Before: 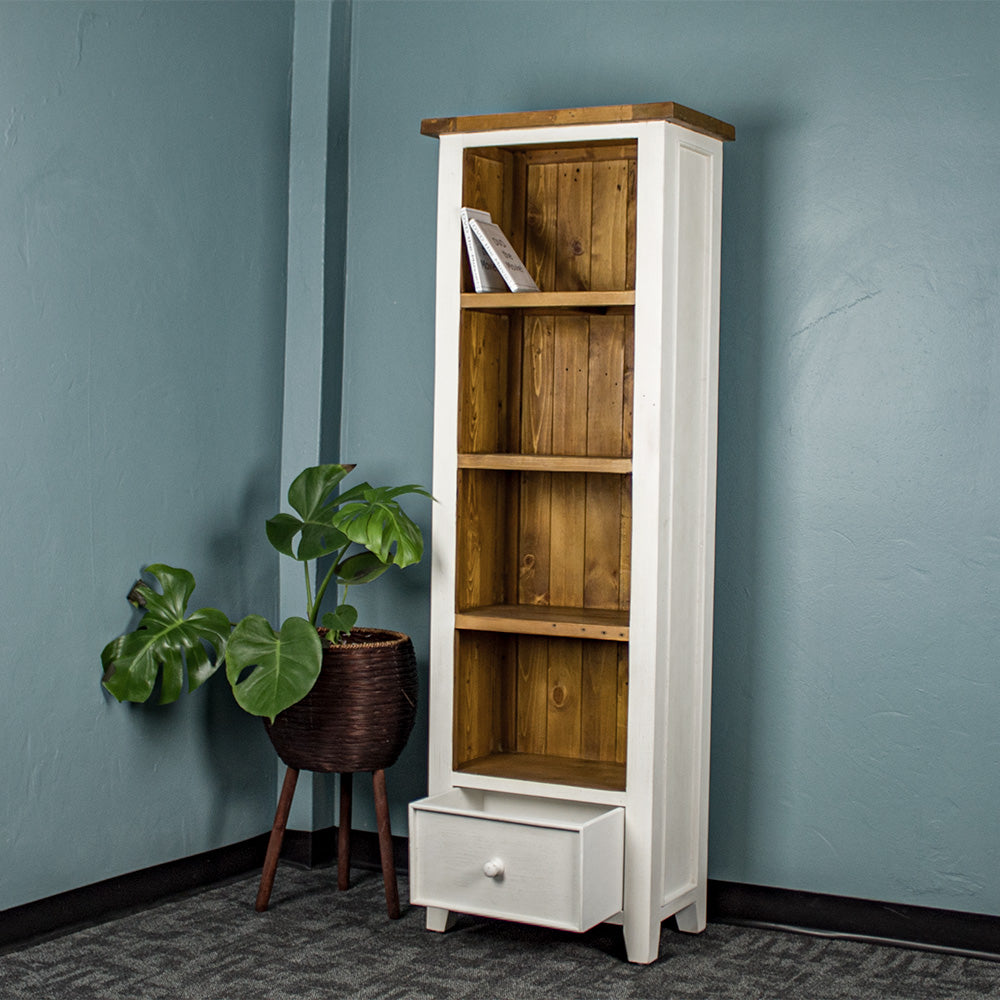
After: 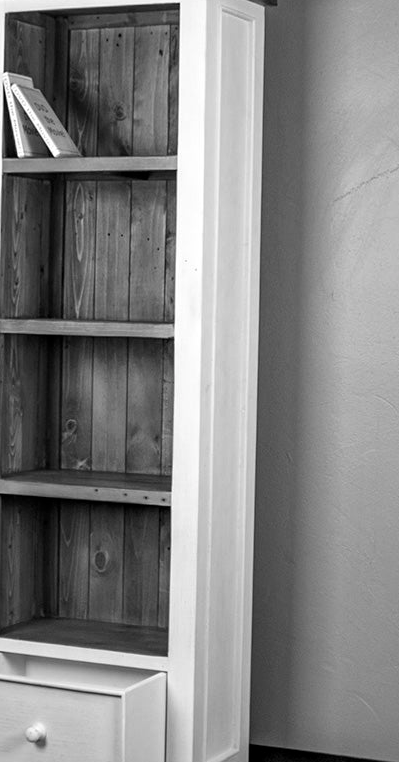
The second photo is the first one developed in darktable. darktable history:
crop: left 45.804%, top 13.566%, right 14.22%, bottom 10.147%
color balance rgb: perceptual saturation grading › global saturation -29.294%, perceptual saturation grading › highlights -20.878%, perceptual saturation grading › mid-tones -23.806%, perceptual saturation grading › shadows -23.674%, global vibrance 20%
exposure: black level correction 0.001, exposure 0.141 EV, compensate highlight preservation false
color calibration: output gray [0.25, 0.35, 0.4, 0], illuminant custom, x 0.363, y 0.385, temperature 4524.42 K, gamut compression 2.99
